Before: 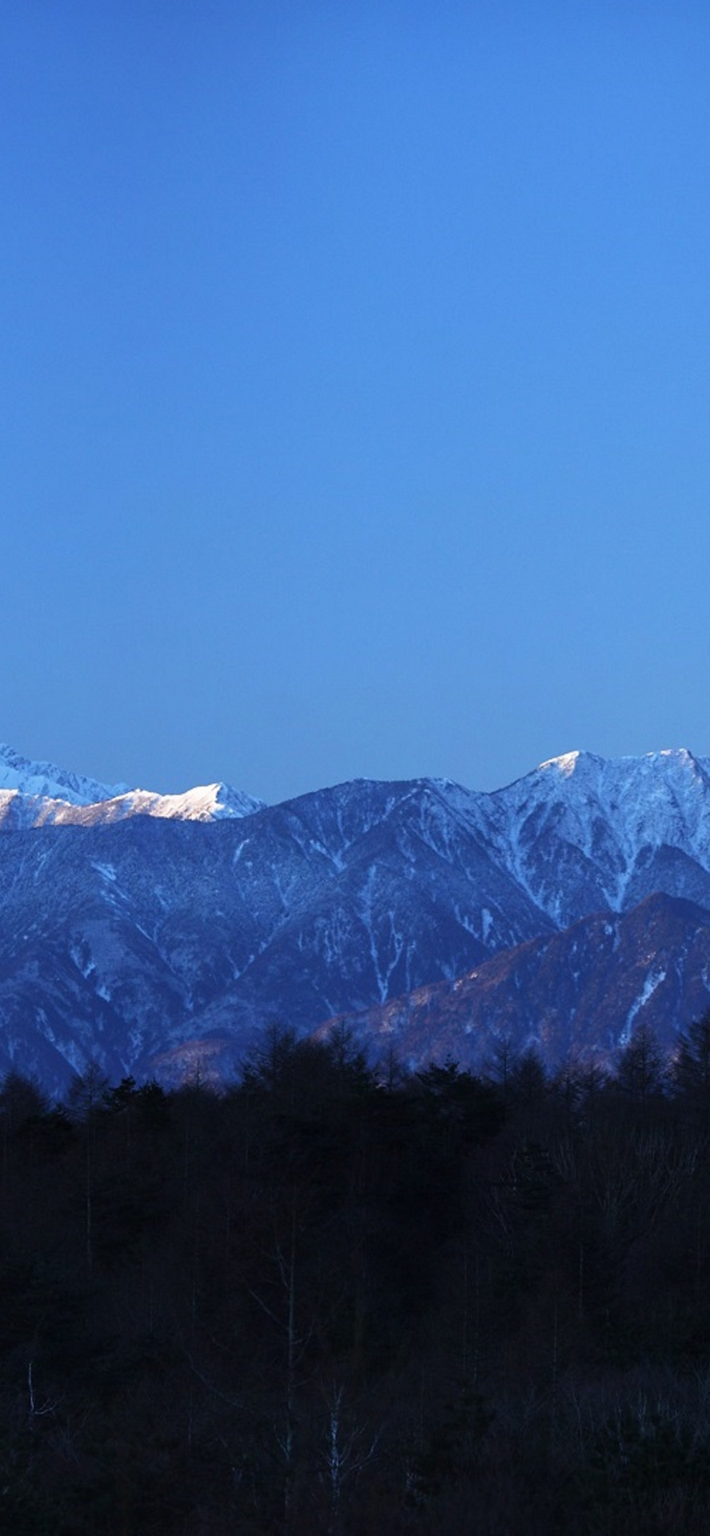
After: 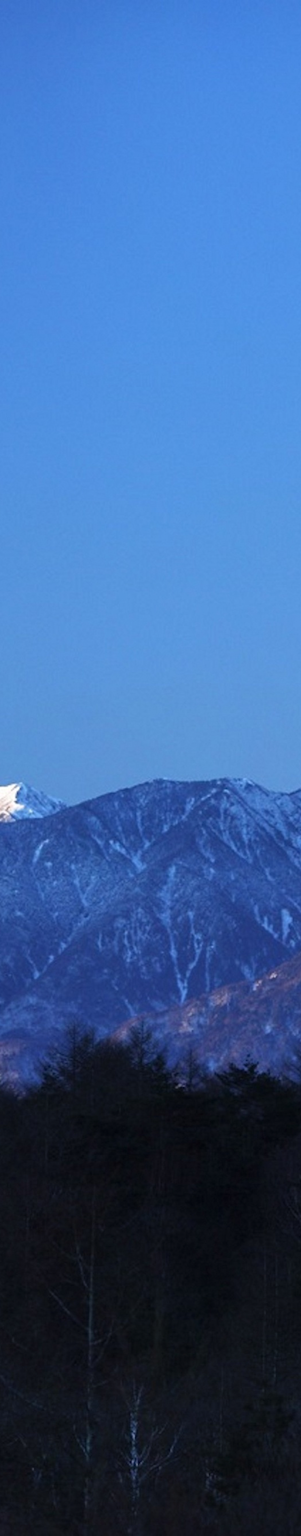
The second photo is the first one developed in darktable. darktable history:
shadows and highlights: shadows 29.4, highlights -28.9, low approximation 0.01, soften with gaussian
crop: left 28.321%, right 29.197%
